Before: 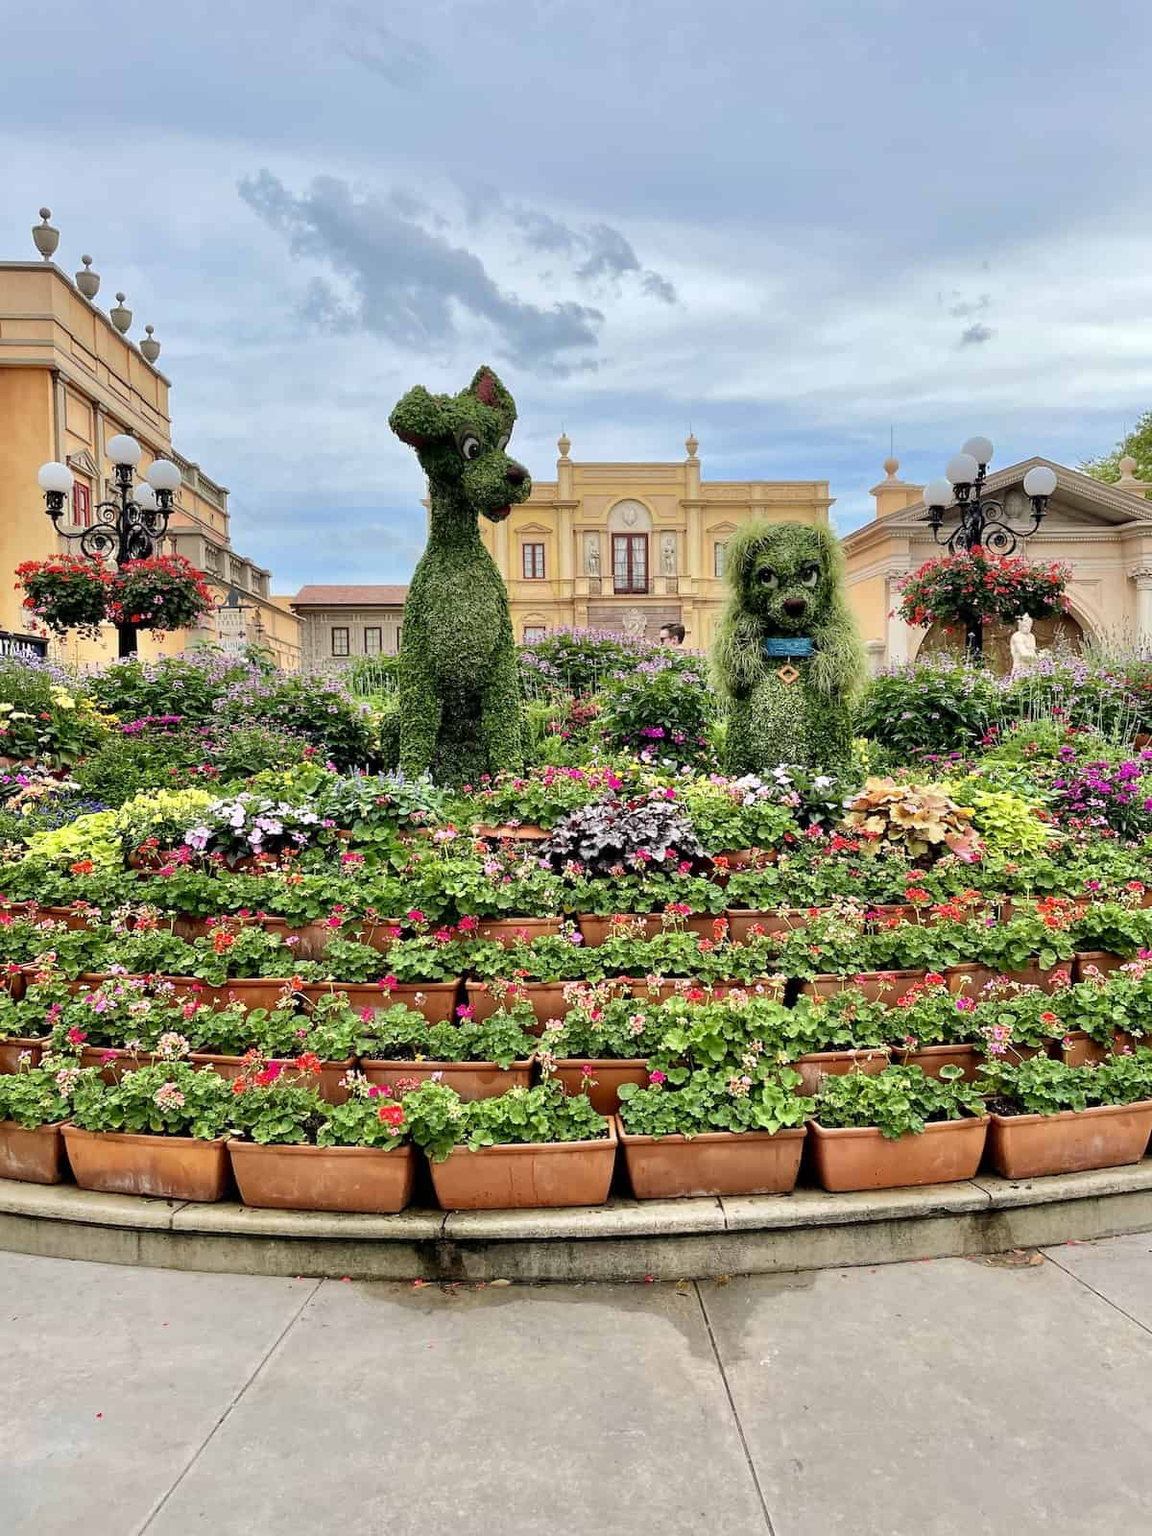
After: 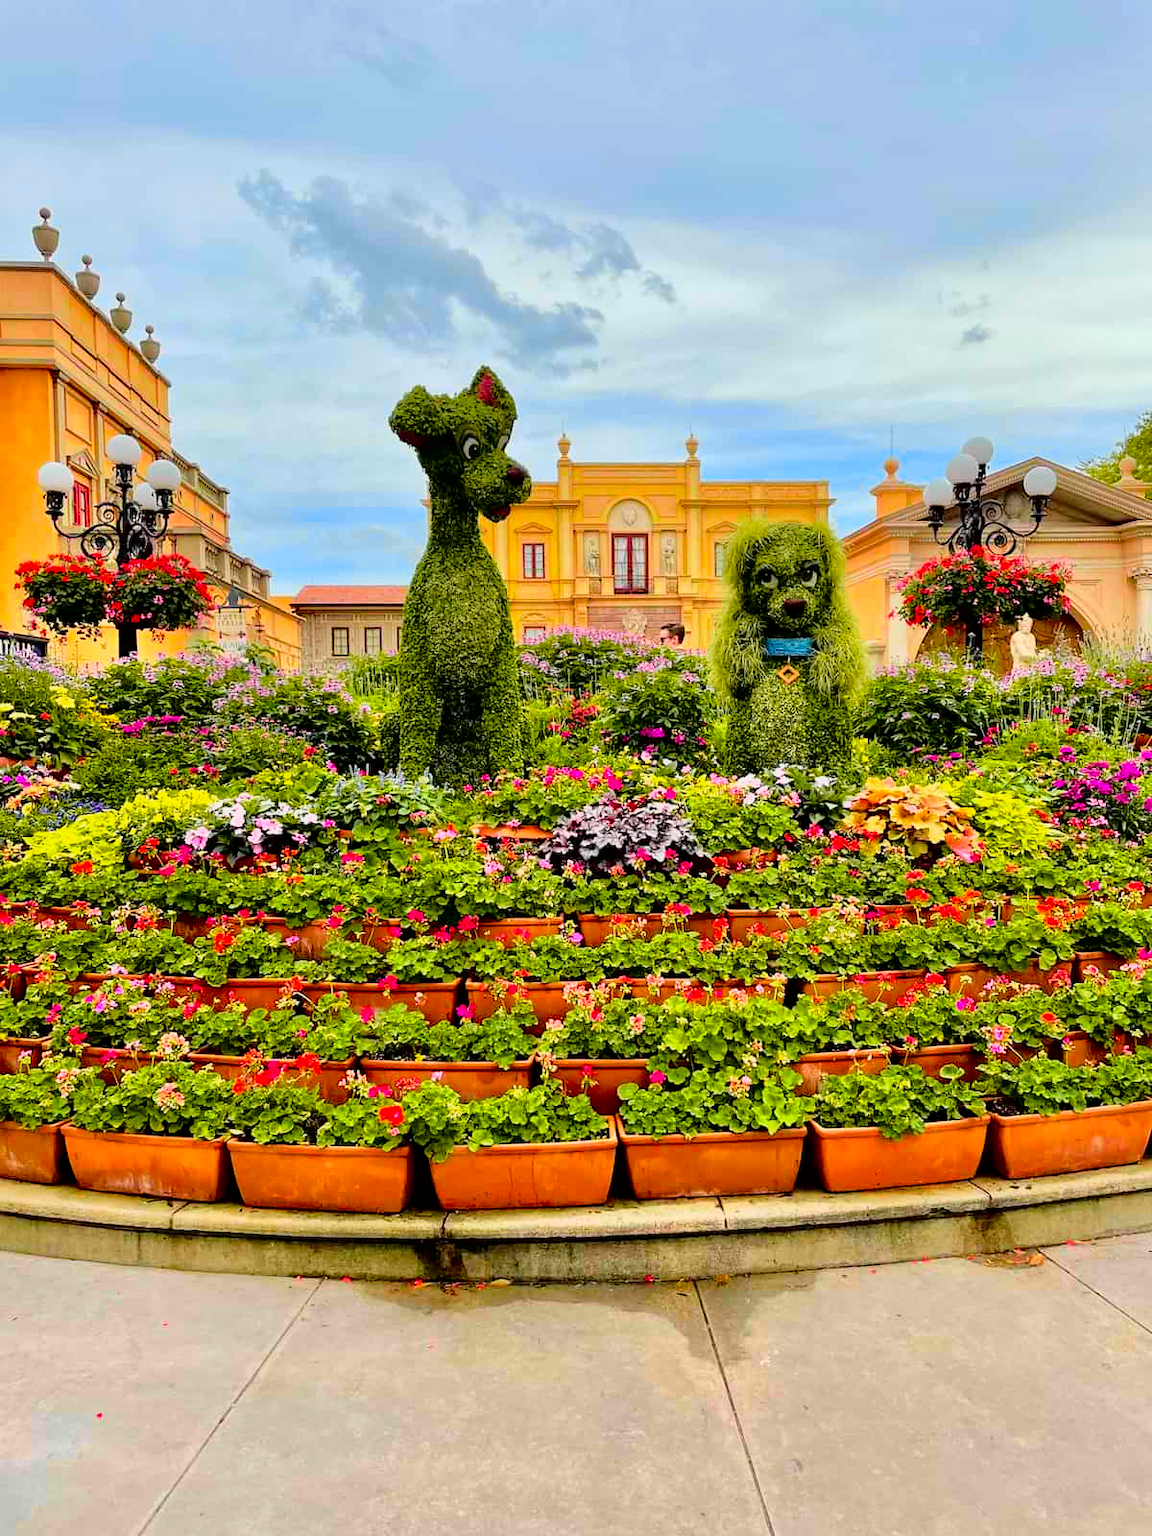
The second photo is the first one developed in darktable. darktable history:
exposure: exposure -0.293 EV, compensate highlight preservation false
tone curve: curves: ch0 [(0, 0) (0.062, 0.023) (0.168, 0.142) (0.359, 0.44) (0.469, 0.544) (0.634, 0.722) (0.839, 0.909) (0.998, 0.978)]; ch1 [(0, 0) (0.437, 0.453) (0.472, 0.47) (0.502, 0.504) (0.527, 0.546) (0.568, 0.619) (0.608, 0.665) (0.669, 0.748) (0.859, 0.899) (1, 1)]; ch2 [(0, 0) (0.33, 0.301) (0.421, 0.443) (0.473, 0.501) (0.504, 0.504) (0.535, 0.564) (0.575, 0.625) (0.608, 0.676) (1, 1)], color space Lab, independent channels, preserve colors none
color balance rgb: linear chroma grading › global chroma 15%, perceptual saturation grading › global saturation 30%
